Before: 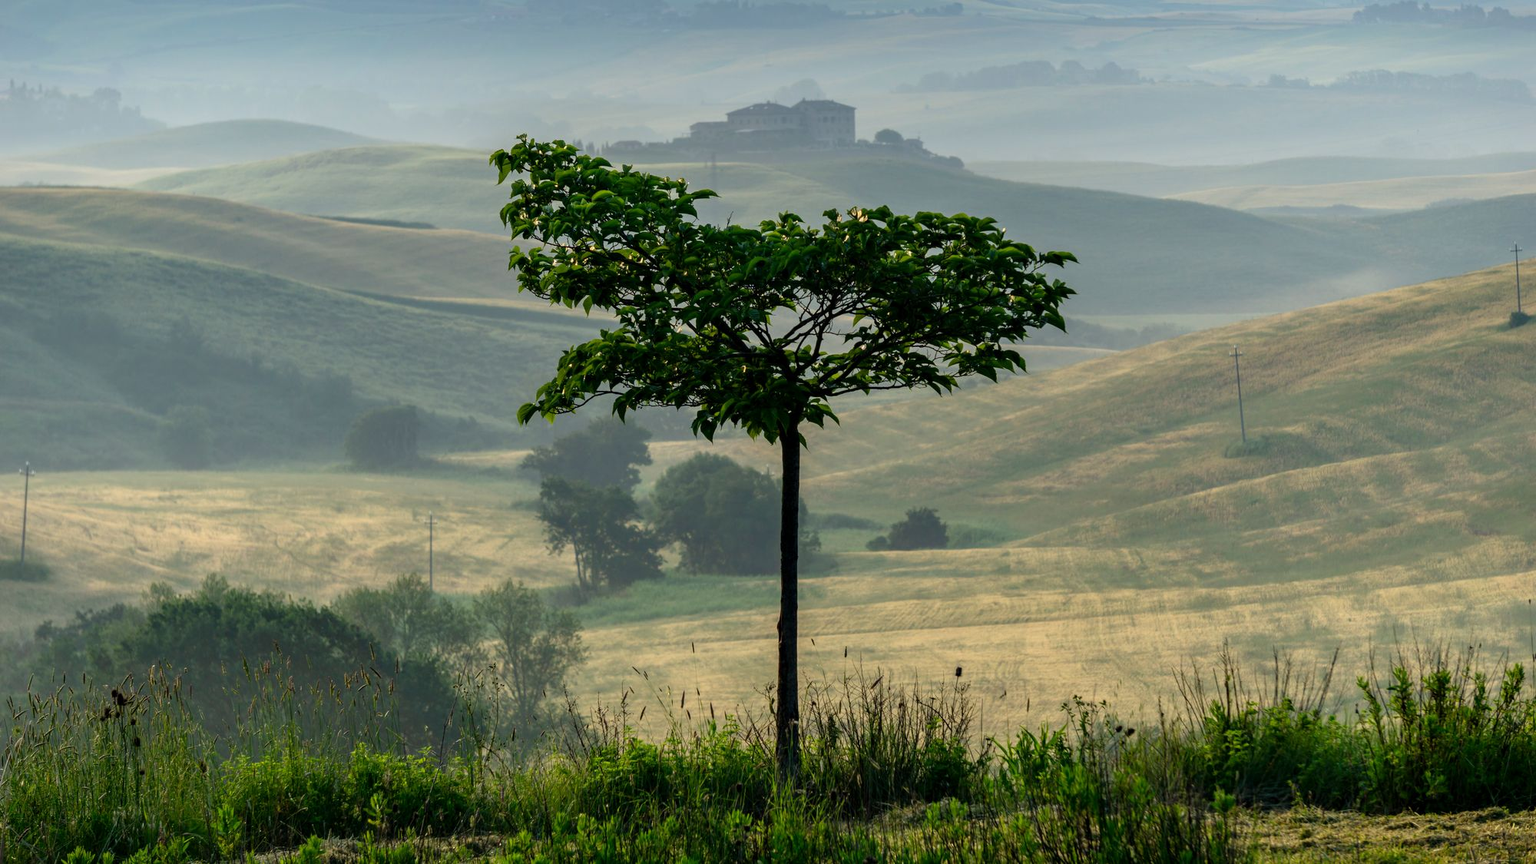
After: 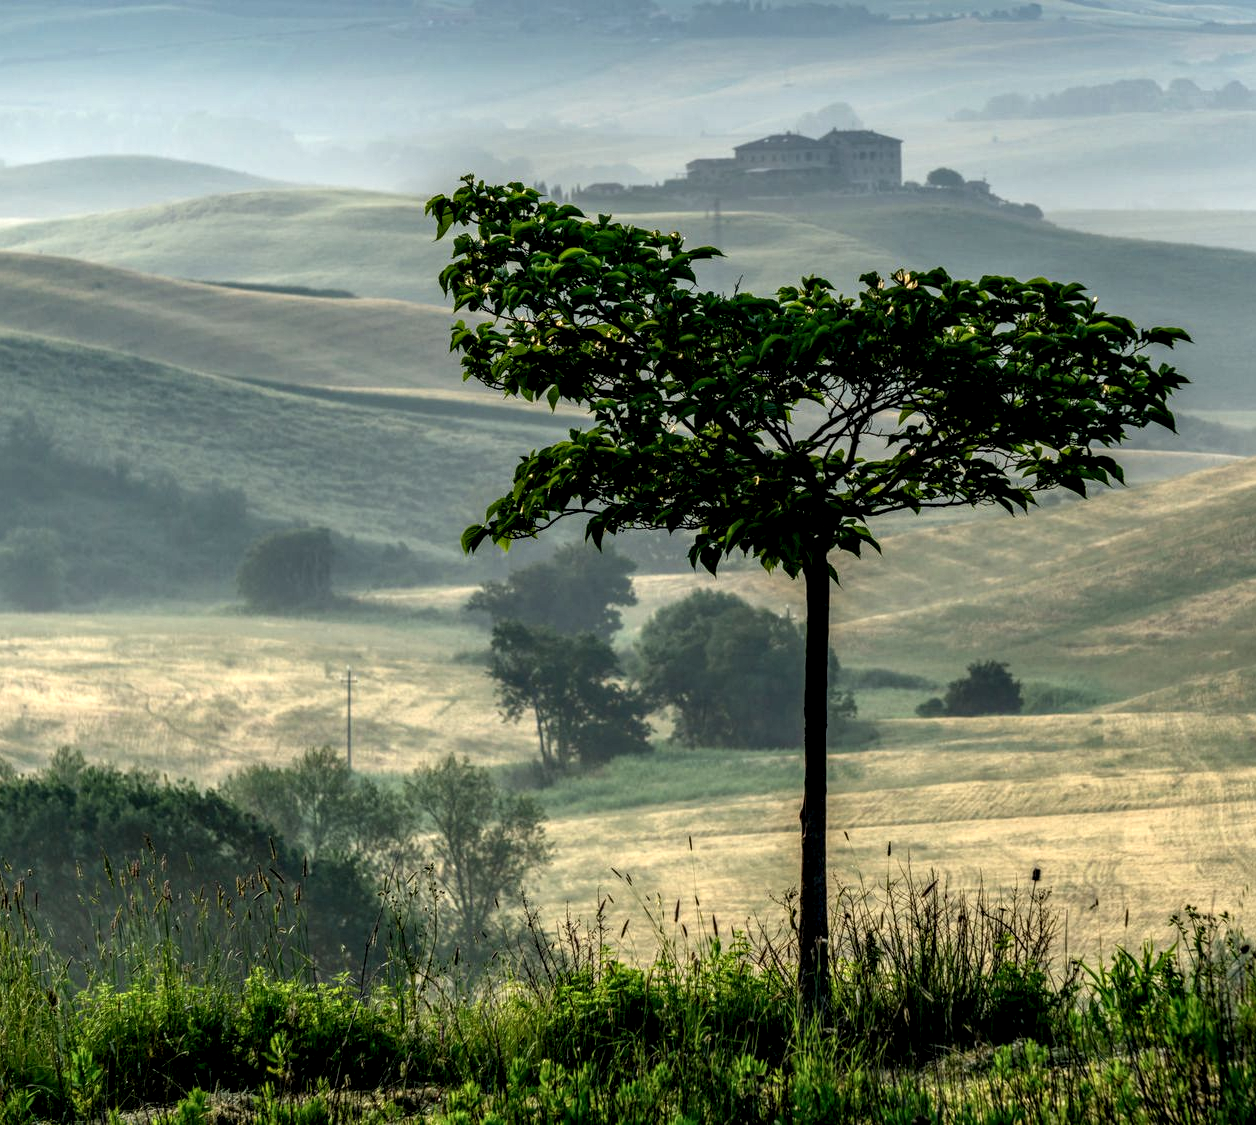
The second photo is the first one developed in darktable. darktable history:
crop: left 10.644%, right 26.528%
local contrast: highlights 20%, shadows 70%, detail 170%
exposure: exposure 0.207 EV, compensate highlight preservation false
contrast equalizer: y [[0.518, 0.517, 0.501, 0.5, 0.5, 0.5], [0.5 ×6], [0.5 ×6], [0 ×6], [0 ×6]]
